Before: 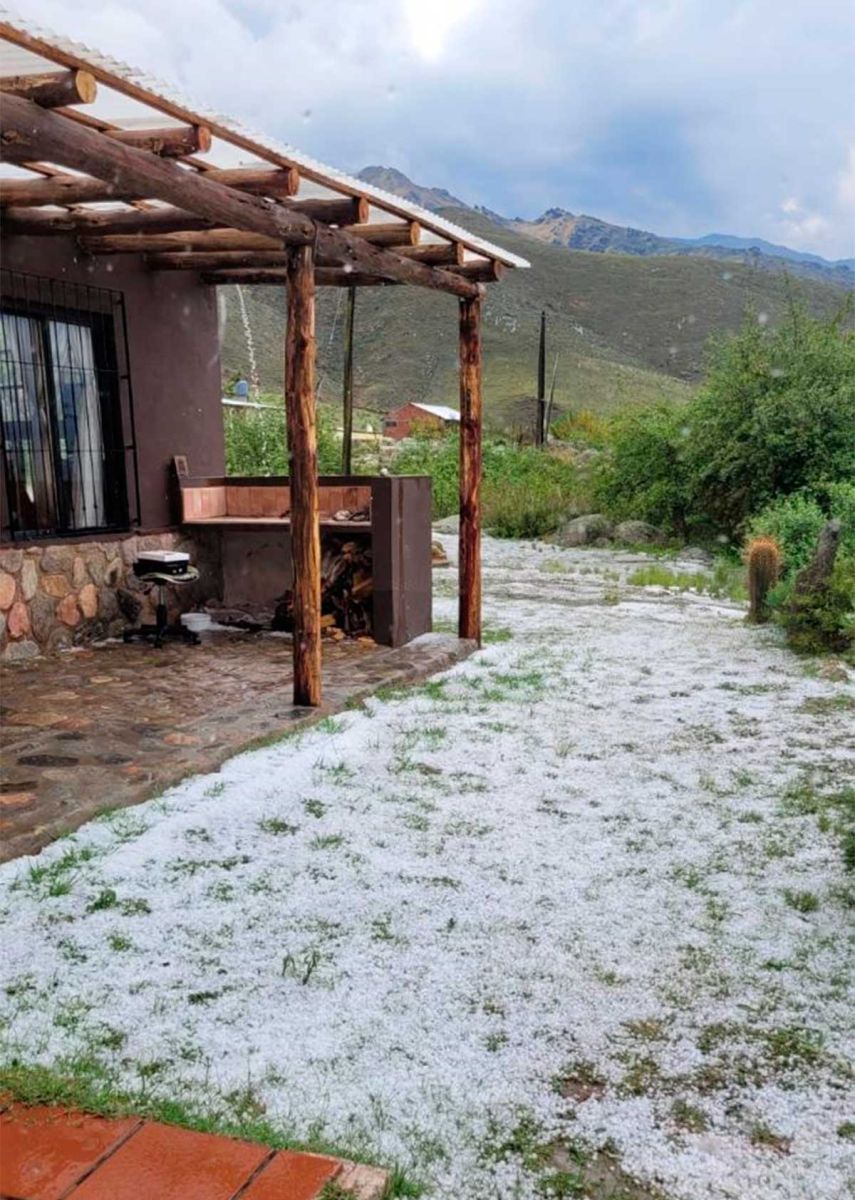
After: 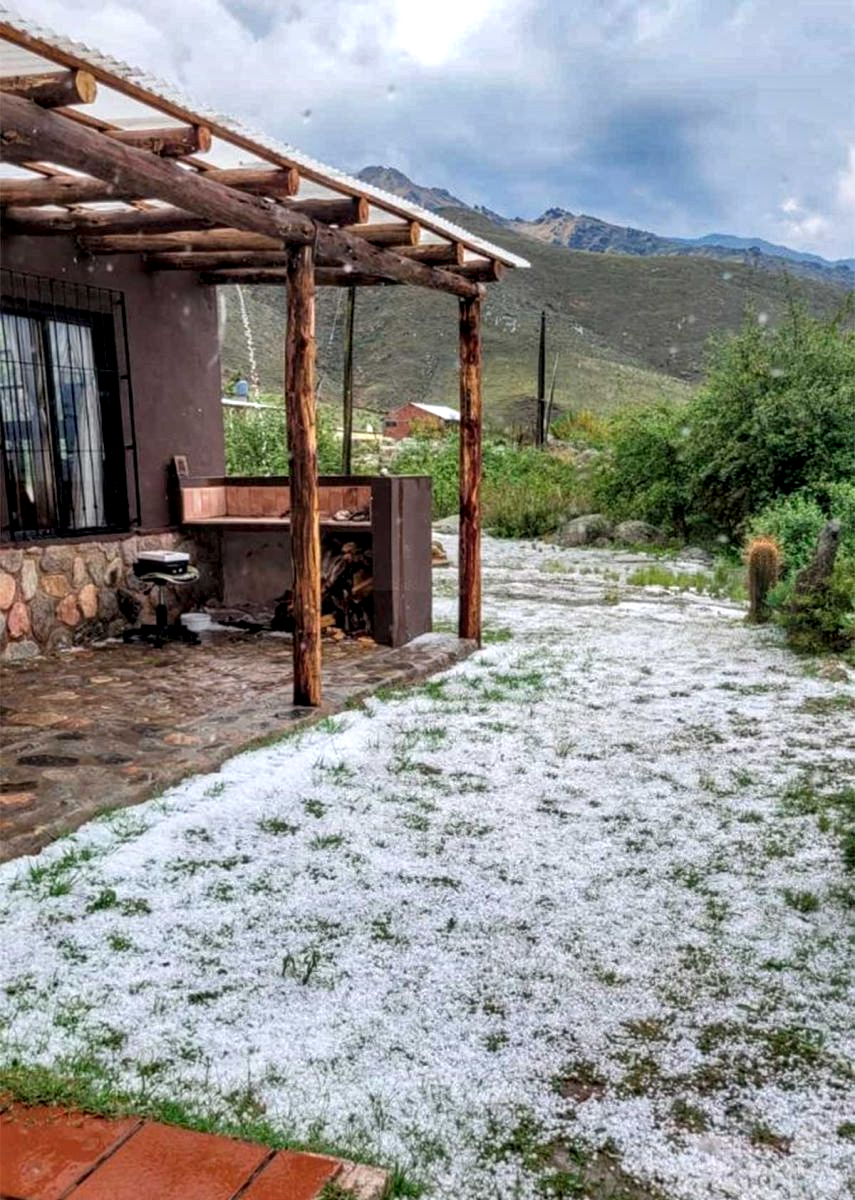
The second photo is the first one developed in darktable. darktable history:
shadows and highlights: radius 171.16, shadows 27, white point adjustment 3.13, highlights -67.95, soften with gaussian
local contrast: highlights 61%, detail 143%, midtone range 0.428
